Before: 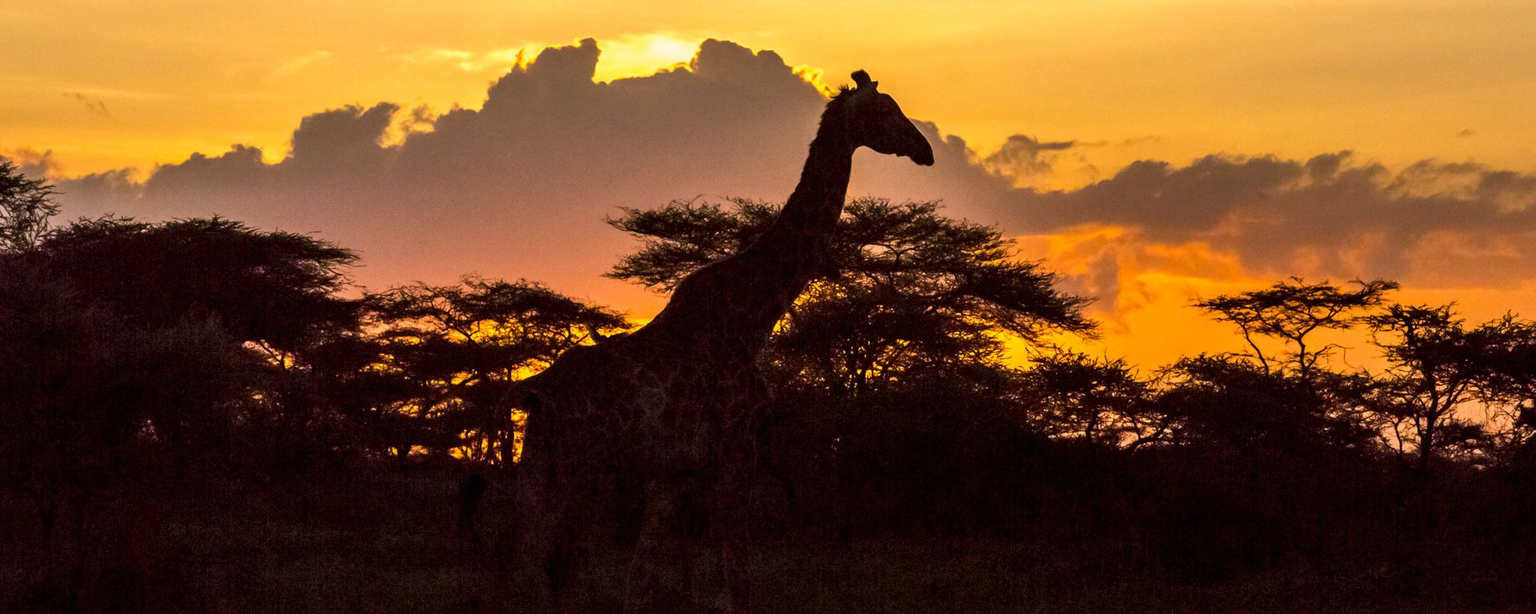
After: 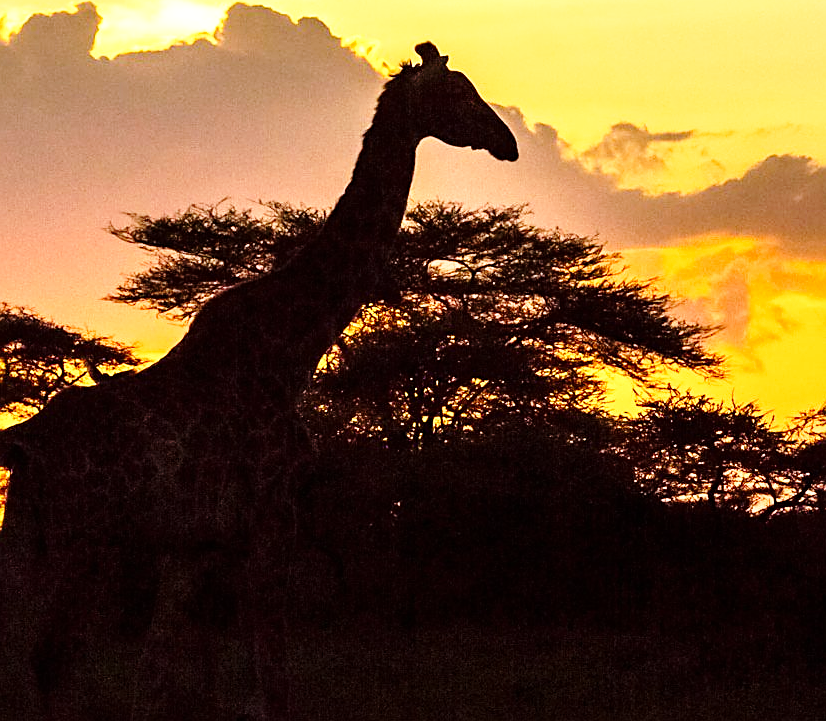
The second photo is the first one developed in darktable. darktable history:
base curve: curves: ch0 [(0, 0) (0.028, 0.03) (0.121, 0.232) (0.46, 0.748) (0.859, 0.968) (1, 1)], preserve colors none
tone equalizer: -8 EV -0.422 EV, -7 EV -0.381 EV, -6 EV -0.332 EV, -5 EV -0.231 EV, -3 EV 0.247 EV, -2 EV 0.324 EV, -1 EV 0.414 EV, +0 EV 0.409 EV
crop: left 33.809%, top 6.048%, right 23.16%
sharpen: on, module defaults
exposure: exposure -0.018 EV, compensate highlight preservation false
